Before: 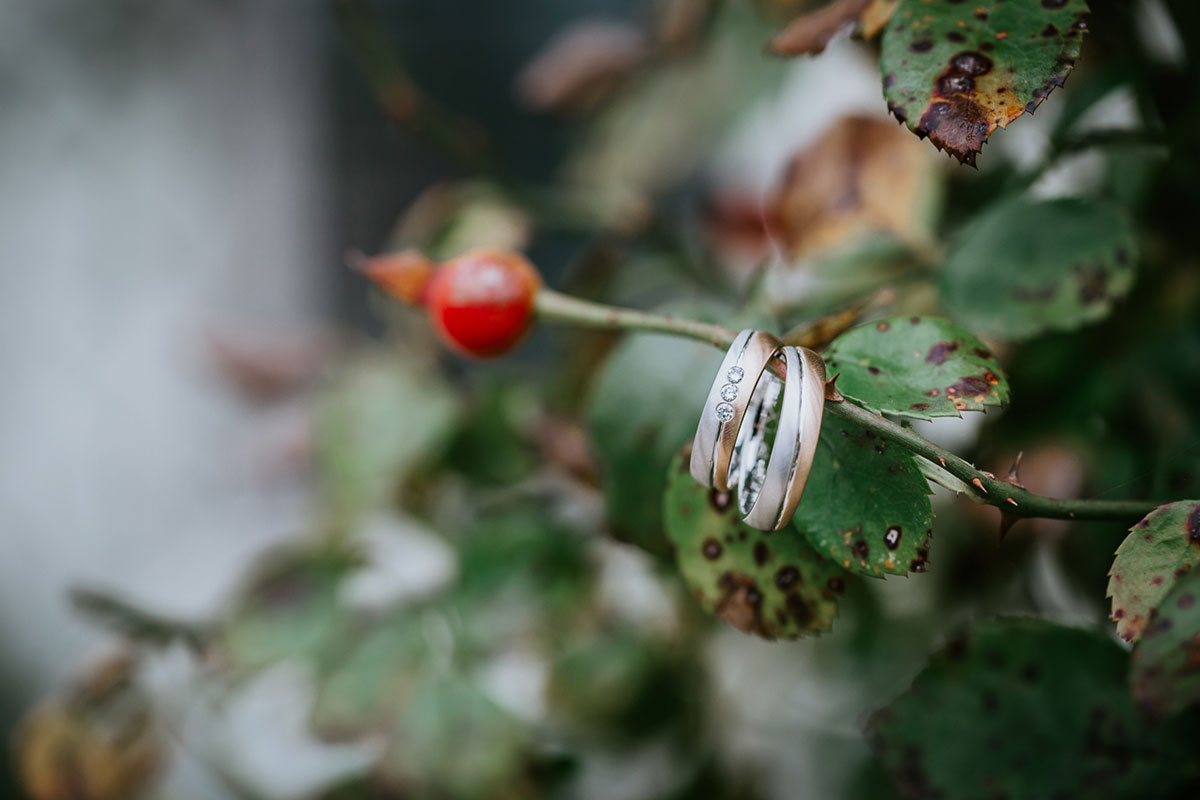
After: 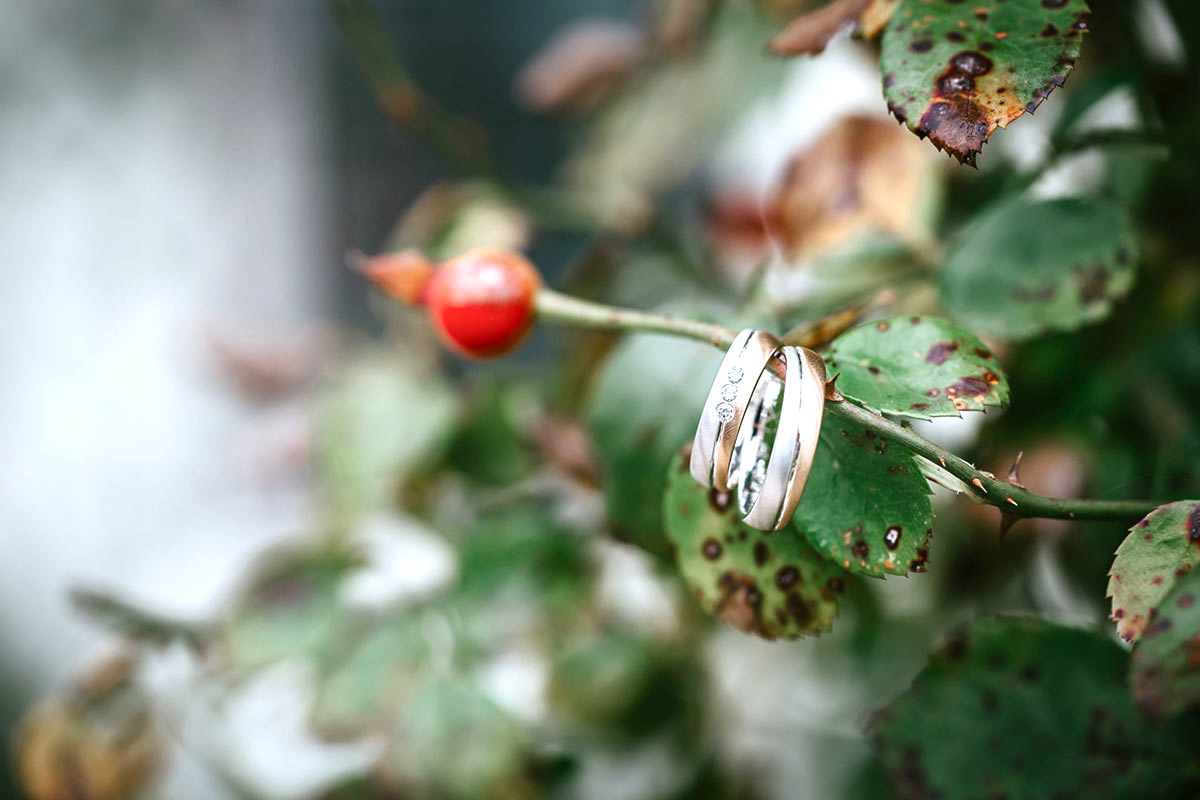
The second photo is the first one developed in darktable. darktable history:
color balance rgb: perceptual saturation grading › global saturation 0.262%, perceptual saturation grading › highlights -19.956%, perceptual saturation grading › shadows 19.47%
exposure: black level correction 0, exposure 0.948 EV, compensate exposure bias true, compensate highlight preservation false
